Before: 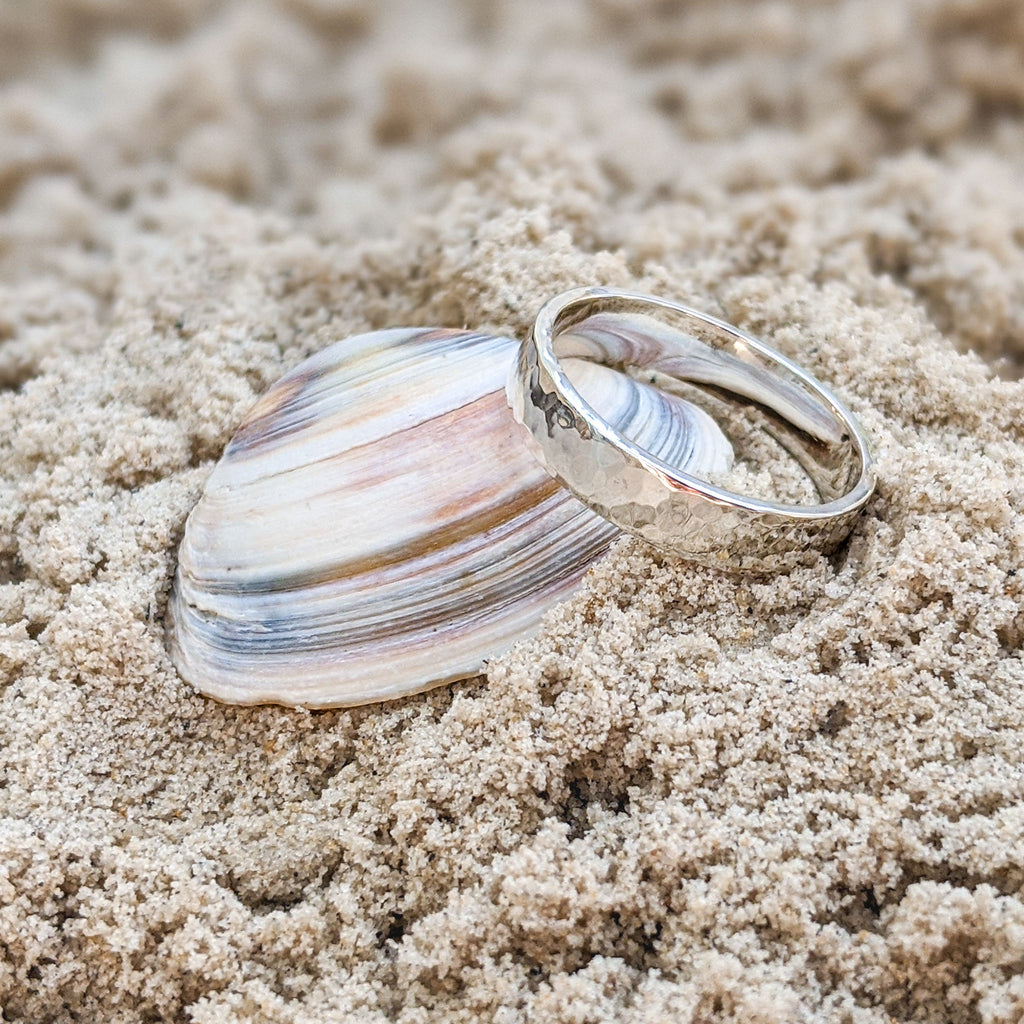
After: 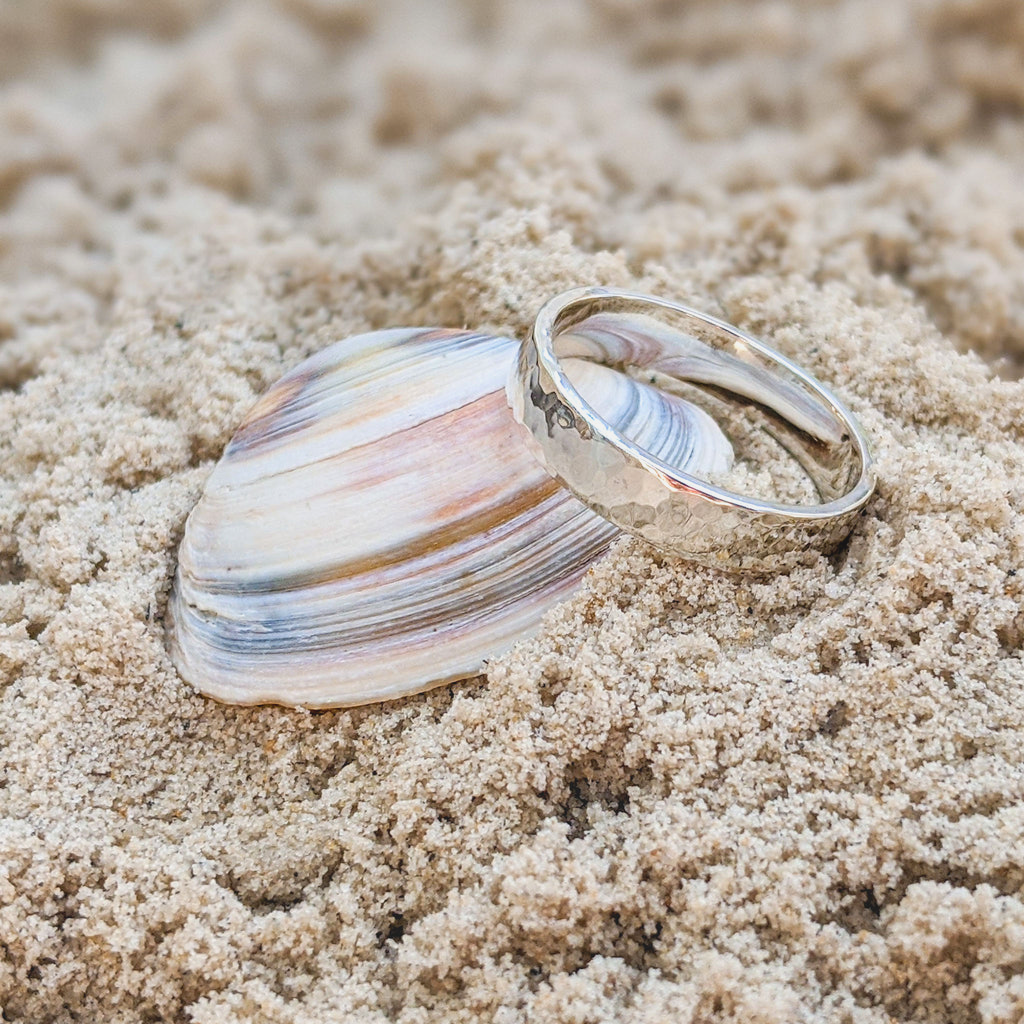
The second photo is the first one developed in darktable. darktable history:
contrast brightness saturation: contrast -0.096, brightness 0.046, saturation 0.085
